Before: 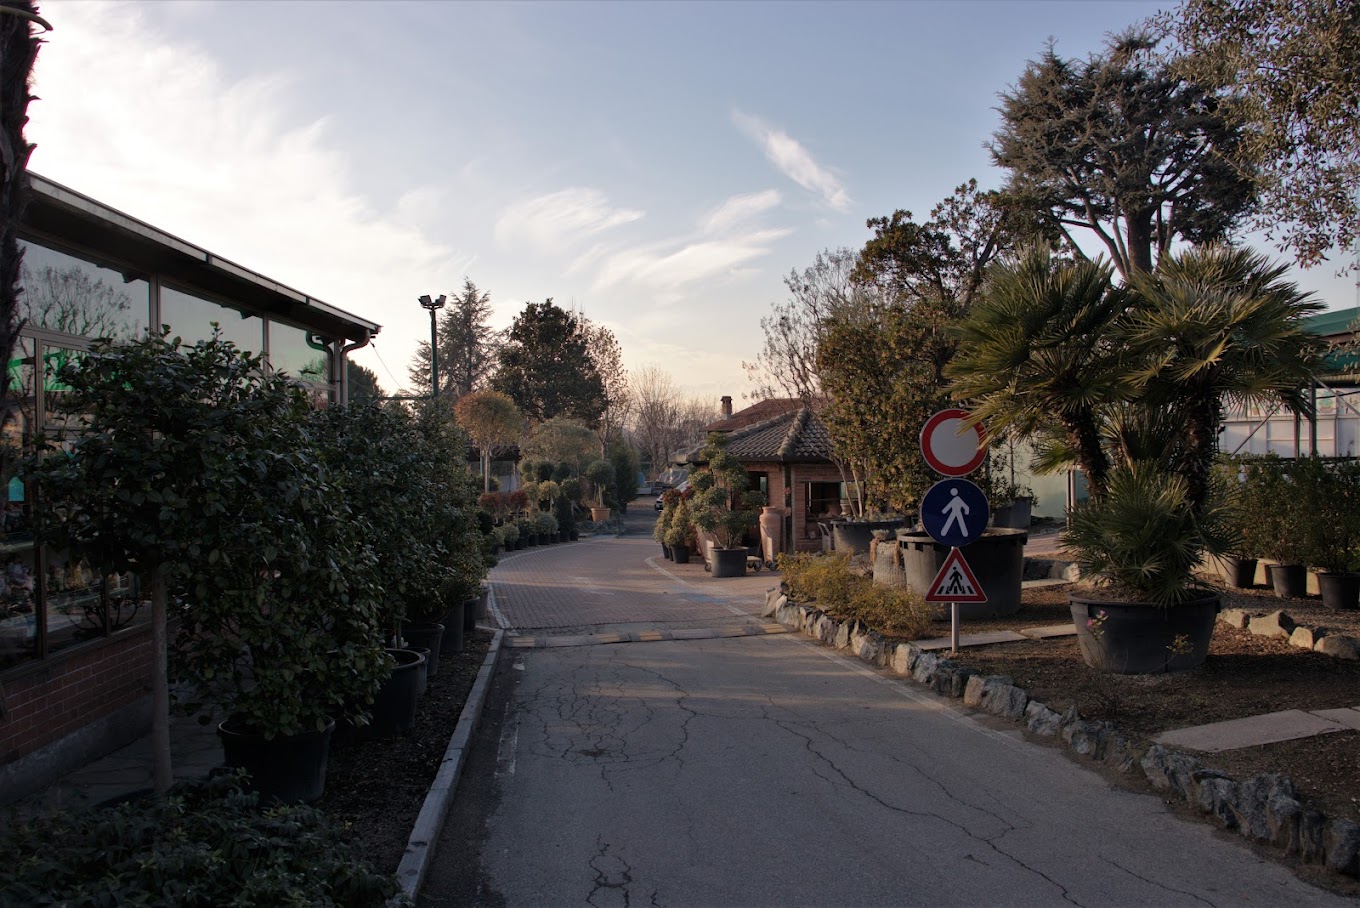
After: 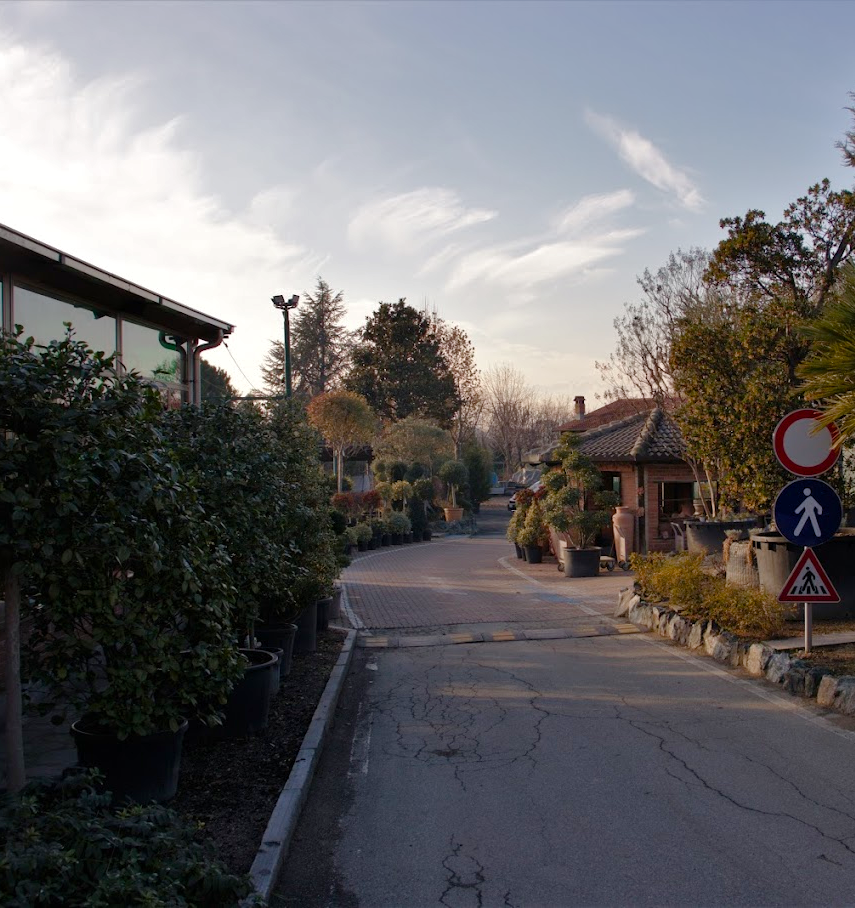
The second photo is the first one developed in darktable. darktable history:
shadows and highlights: shadows 8.7, white point adjustment 0.887, highlights -39.01, highlights color adjustment 31.36%
crop: left 10.831%, right 26.288%
color balance rgb: linear chroma grading › global chroma 9.039%, perceptual saturation grading › global saturation 20%, perceptual saturation grading › highlights -49.939%, perceptual saturation grading › shadows 24.742%
